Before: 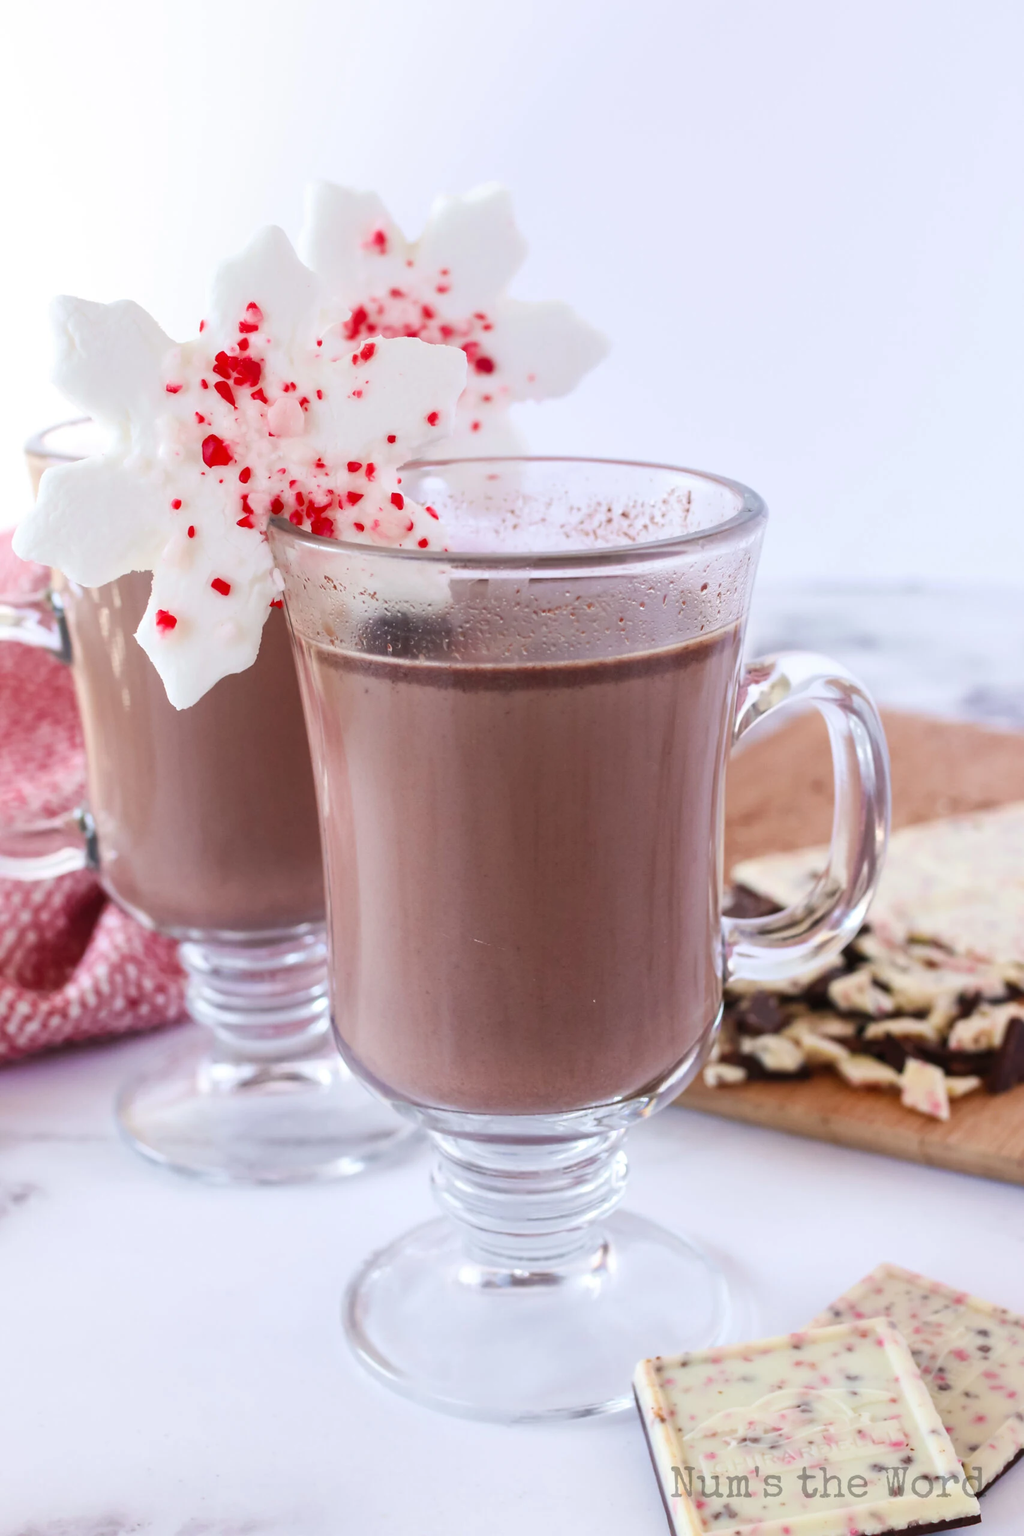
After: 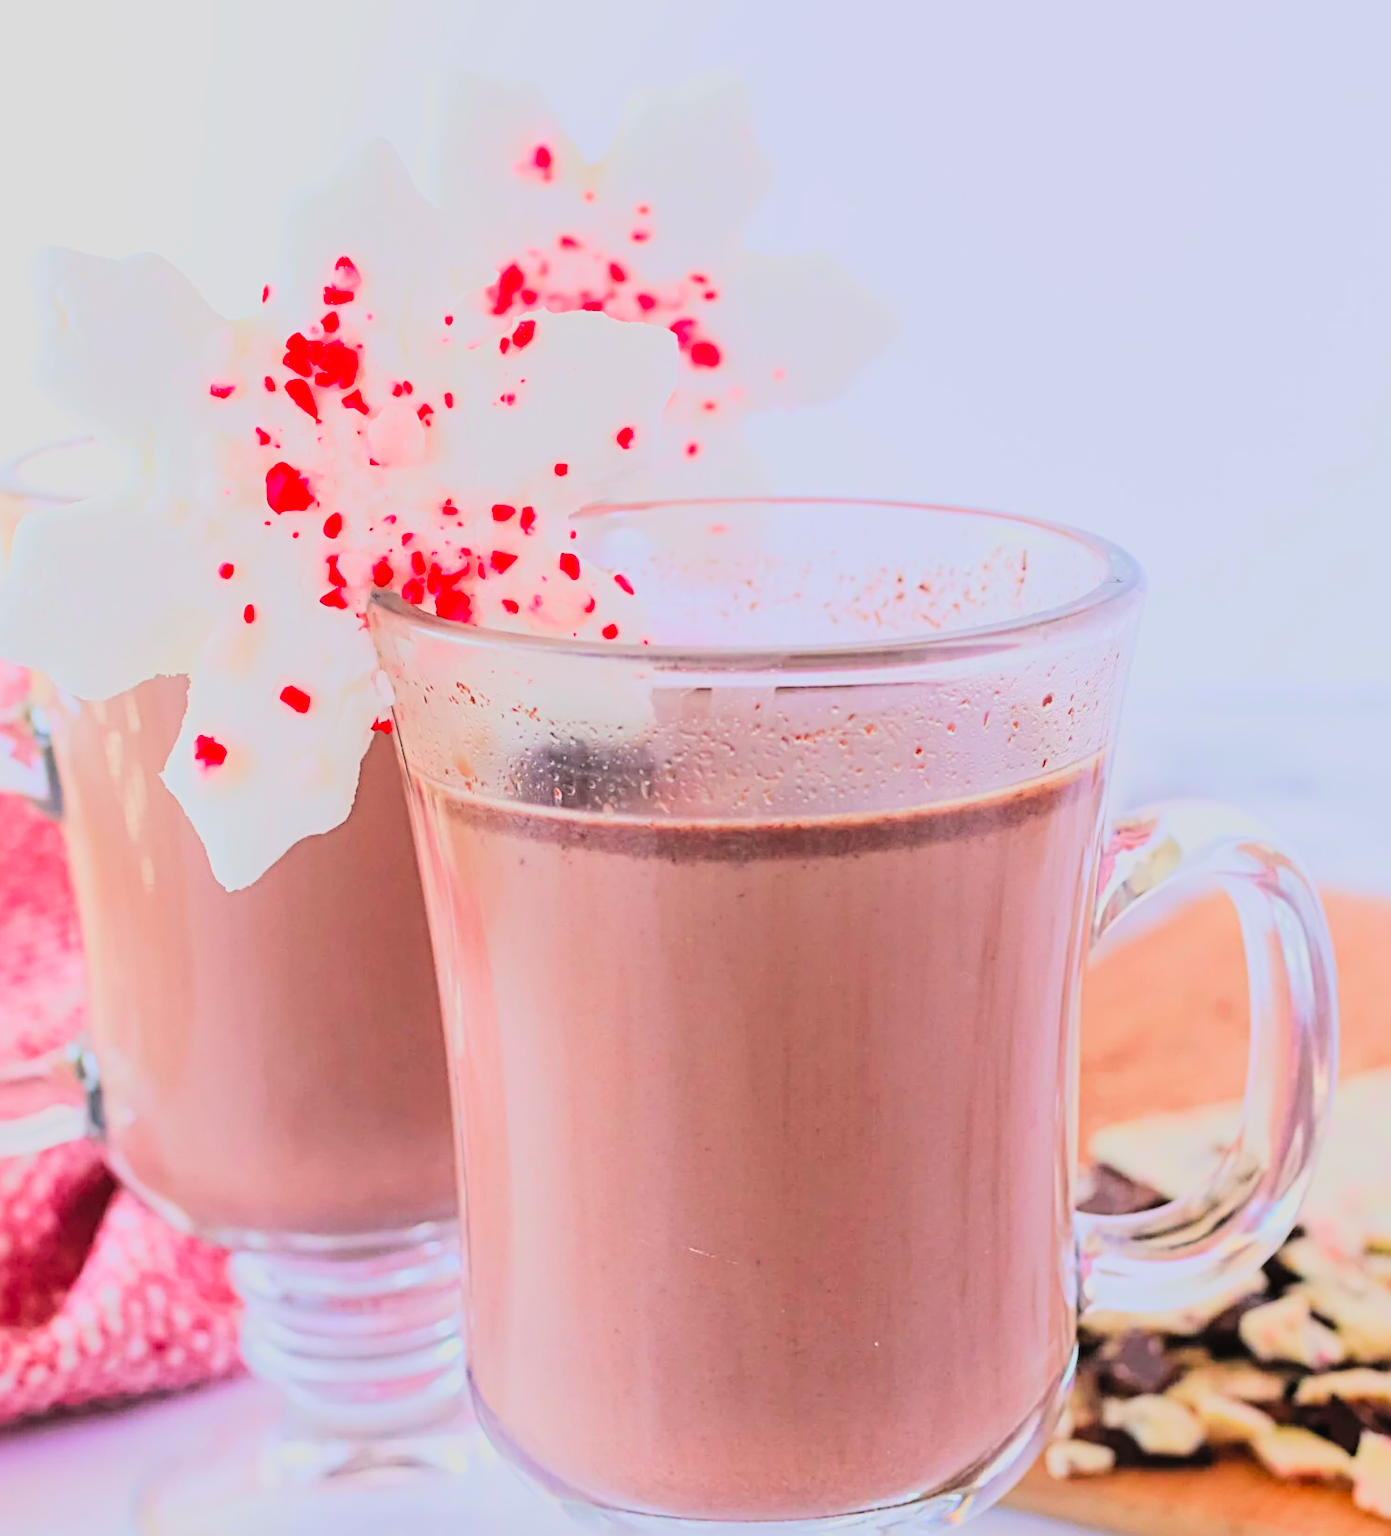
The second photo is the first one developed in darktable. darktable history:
contrast brightness saturation: contrast 0.07, brightness 0.177, saturation 0.417
exposure: black level correction 0.001, exposure 0.498 EV, compensate highlight preservation false
color correction: highlights b* -0.048
tone curve: curves: ch0 [(0, 0.018) (0.036, 0.038) (0.15, 0.131) (0.27, 0.247) (0.528, 0.554) (0.761, 0.761) (1, 0.919)]; ch1 [(0, 0) (0.179, 0.173) (0.322, 0.32) (0.429, 0.431) (0.502, 0.5) (0.519, 0.522) (0.562, 0.588) (0.625, 0.67) (0.711, 0.745) (1, 1)]; ch2 [(0, 0) (0.29, 0.295) (0.404, 0.436) (0.497, 0.499) (0.521, 0.523) (0.561, 0.605) (0.657, 0.655) (0.712, 0.764) (1, 1)], color space Lab, linked channels, preserve colors none
filmic rgb: black relative exposure -7.65 EV, white relative exposure 4.56 EV, threshold 2.94 EV, hardness 3.61, color science v6 (2022), enable highlight reconstruction true
sharpen: radius 3.988
crop: left 3.048%, top 8.967%, right 9.649%, bottom 26.764%
